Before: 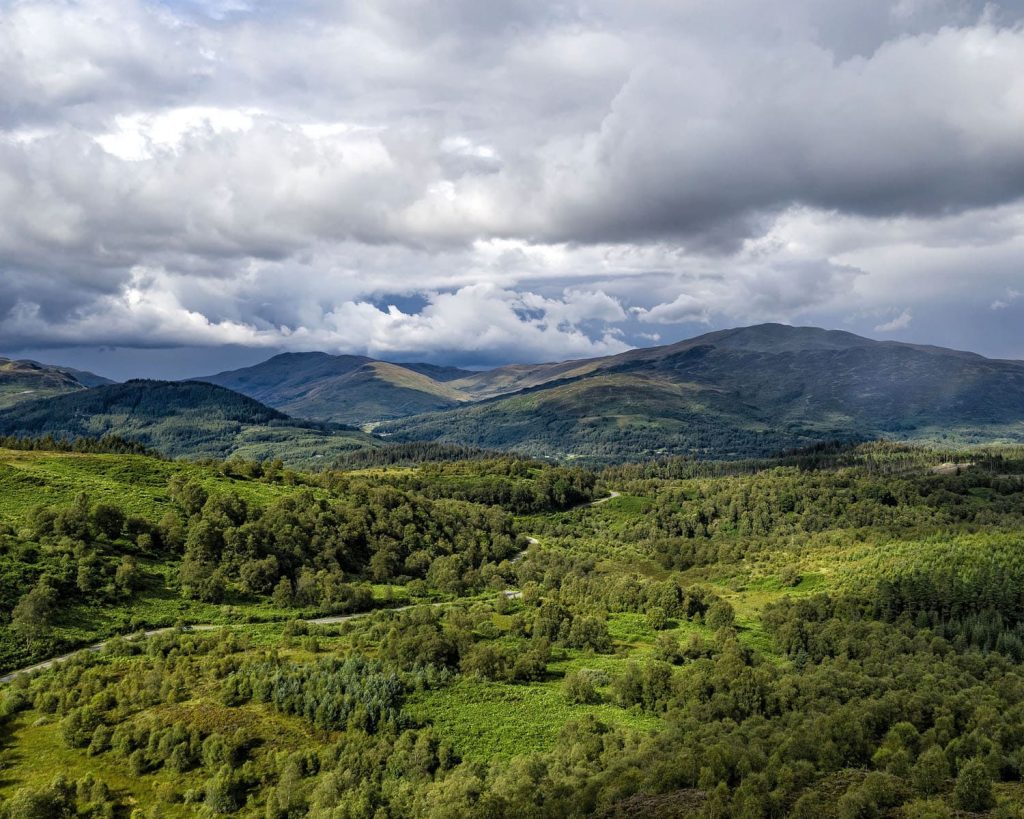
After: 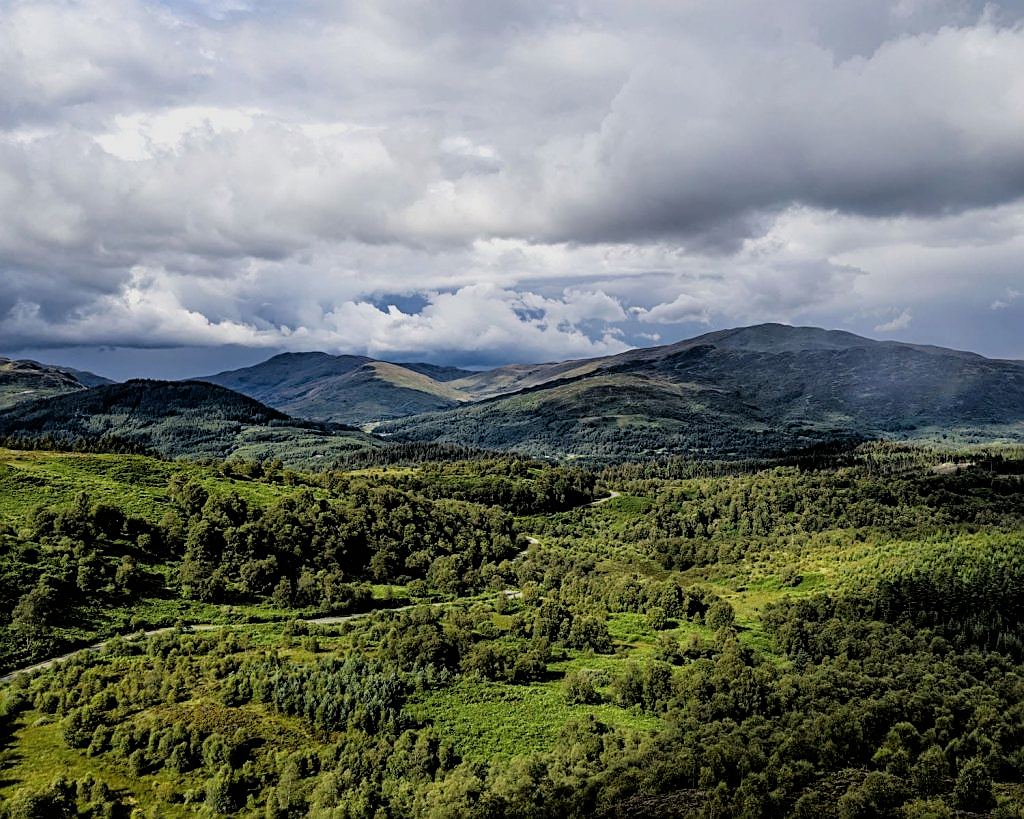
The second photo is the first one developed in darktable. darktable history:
sharpen: on, module defaults
filmic rgb: black relative exposure -3.86 EV, white relative exposure 3.48 EV, hardness 2.63, contrast 1.103
